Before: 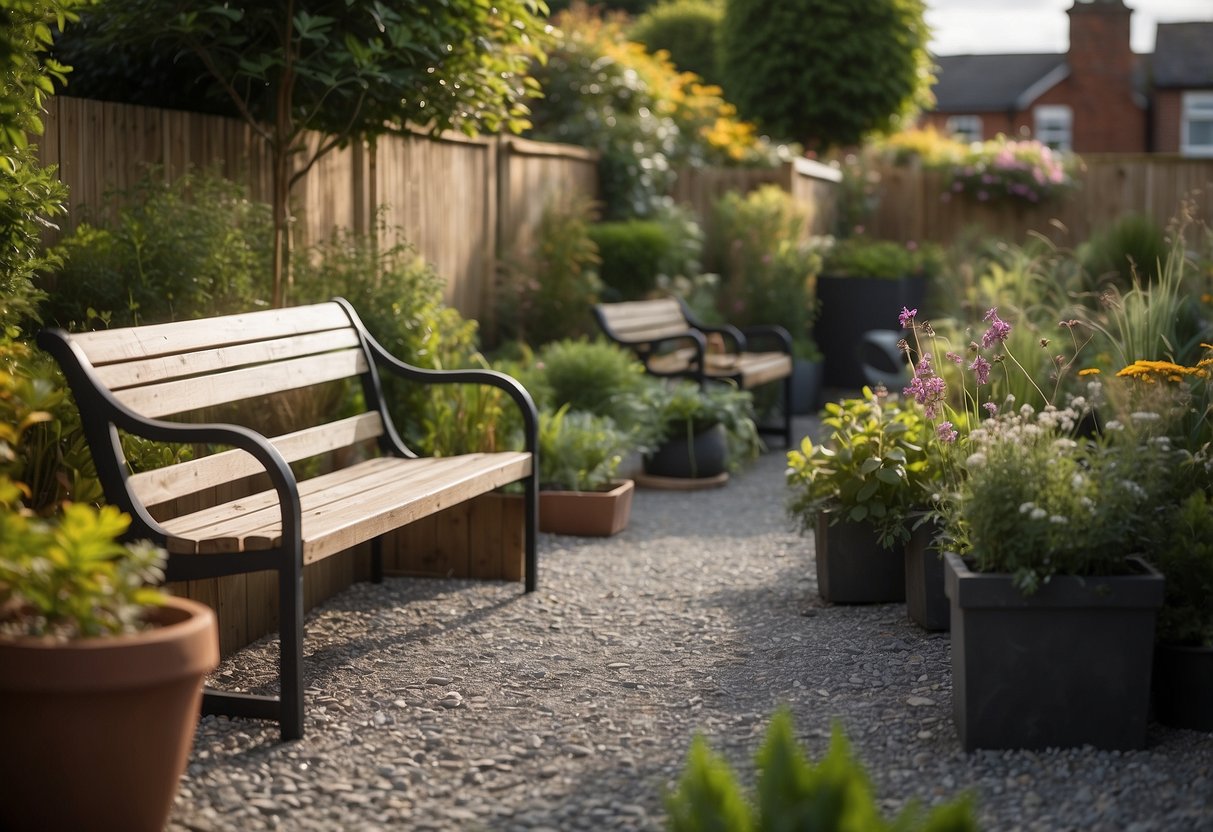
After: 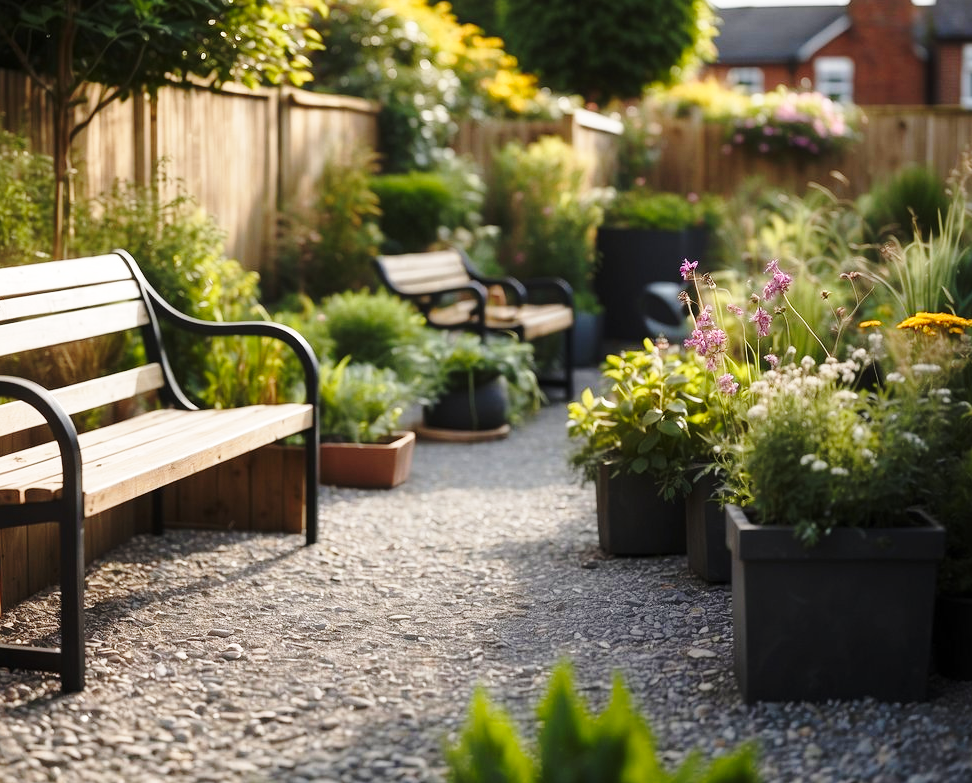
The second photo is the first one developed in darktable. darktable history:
crop and rotate: left 18.108%, top 5.877%, right 1.746%
base curve: curves: ch0 [(0, 0) (0.036, 0.037) (0.121, 0.228) (0.46, 0.76) (0.859, 0.983) (1, 1)], preserve colors none
